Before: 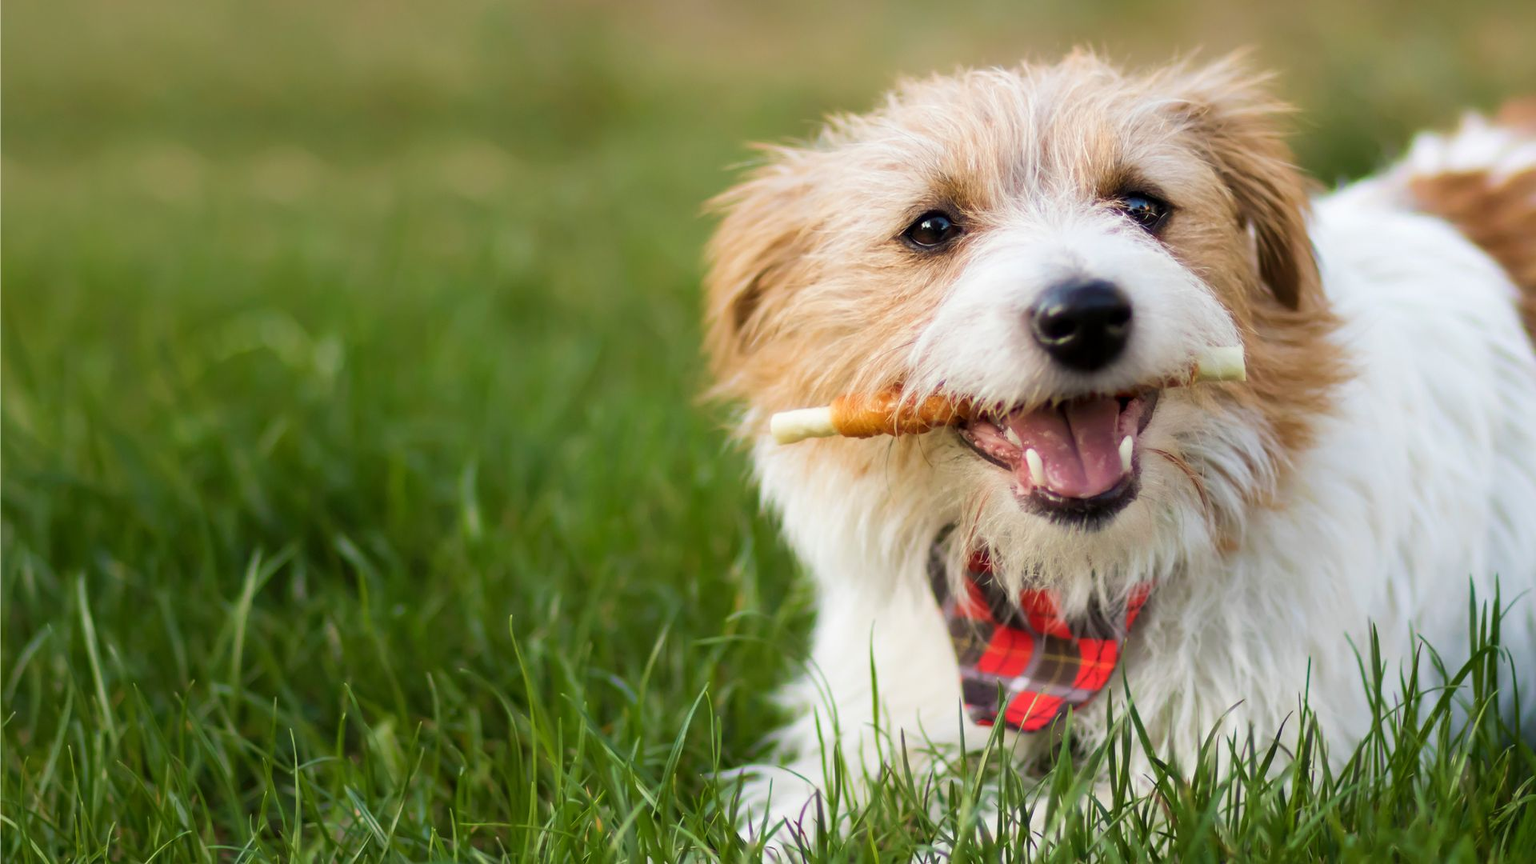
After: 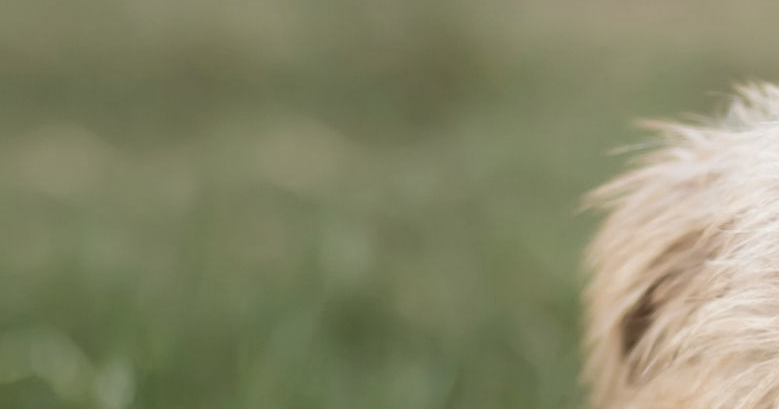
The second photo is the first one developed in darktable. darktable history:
crop: left 15.452%, top 5.459%, right 43.956%, bottom 56.62%
color correction: saturation 0.5
